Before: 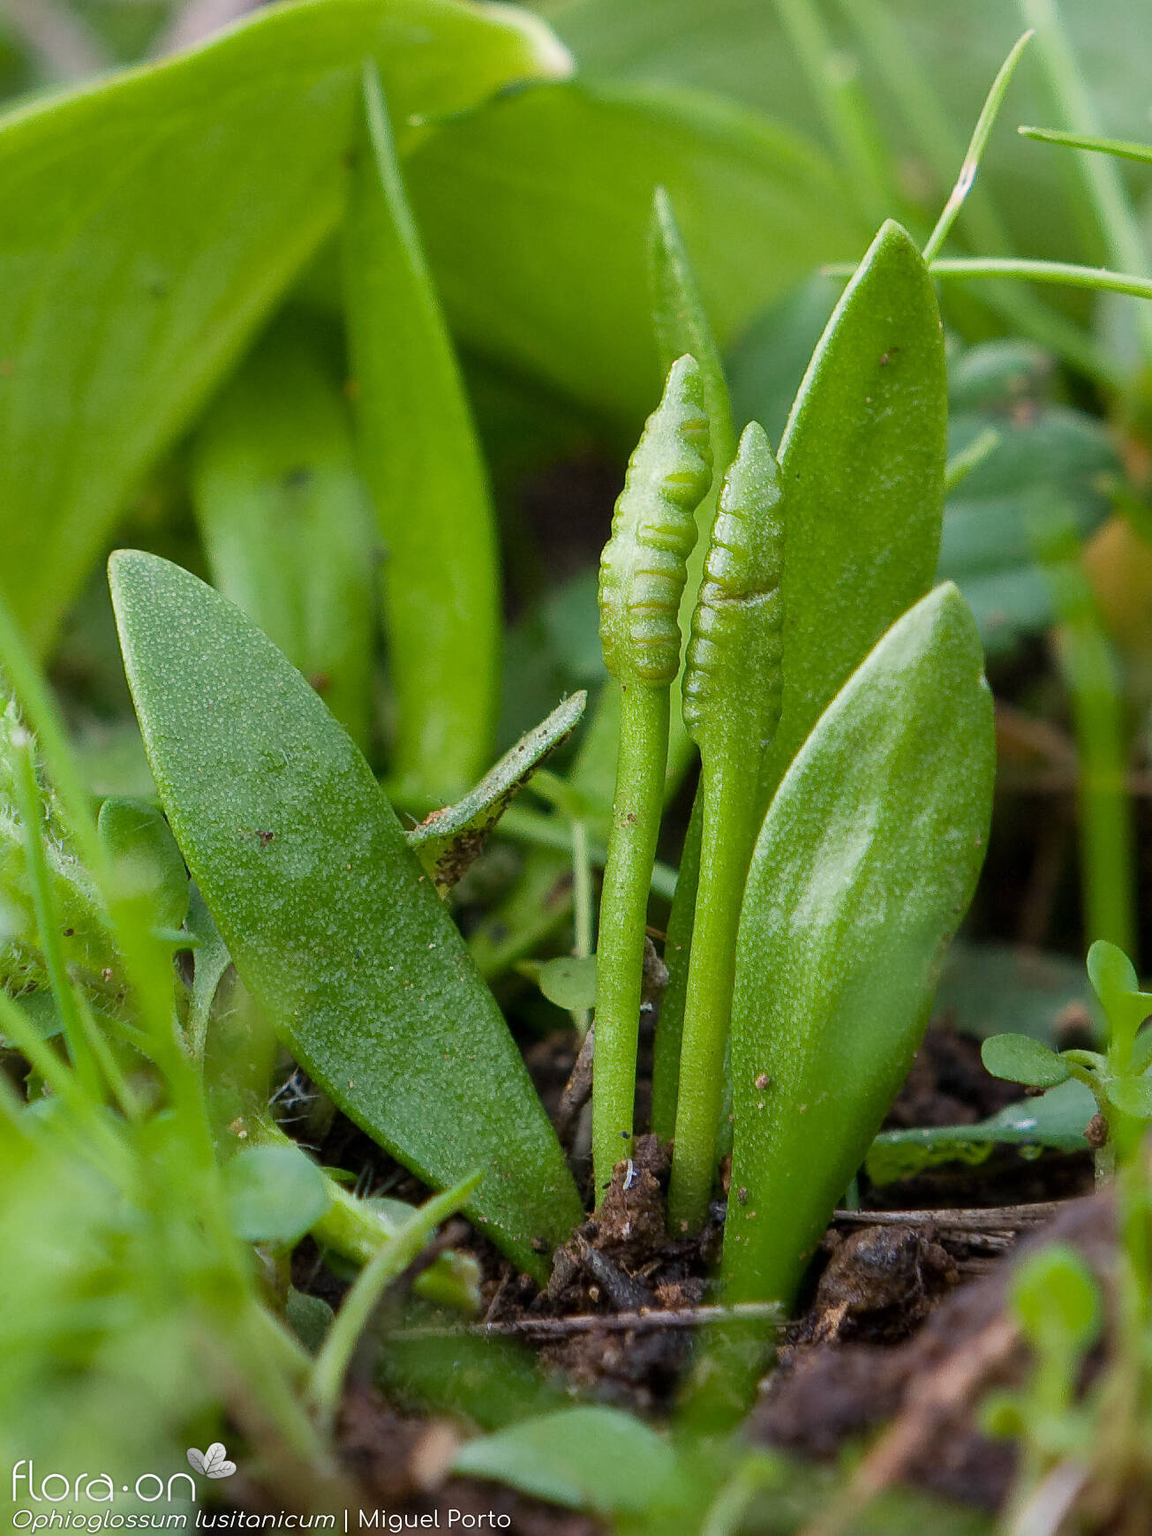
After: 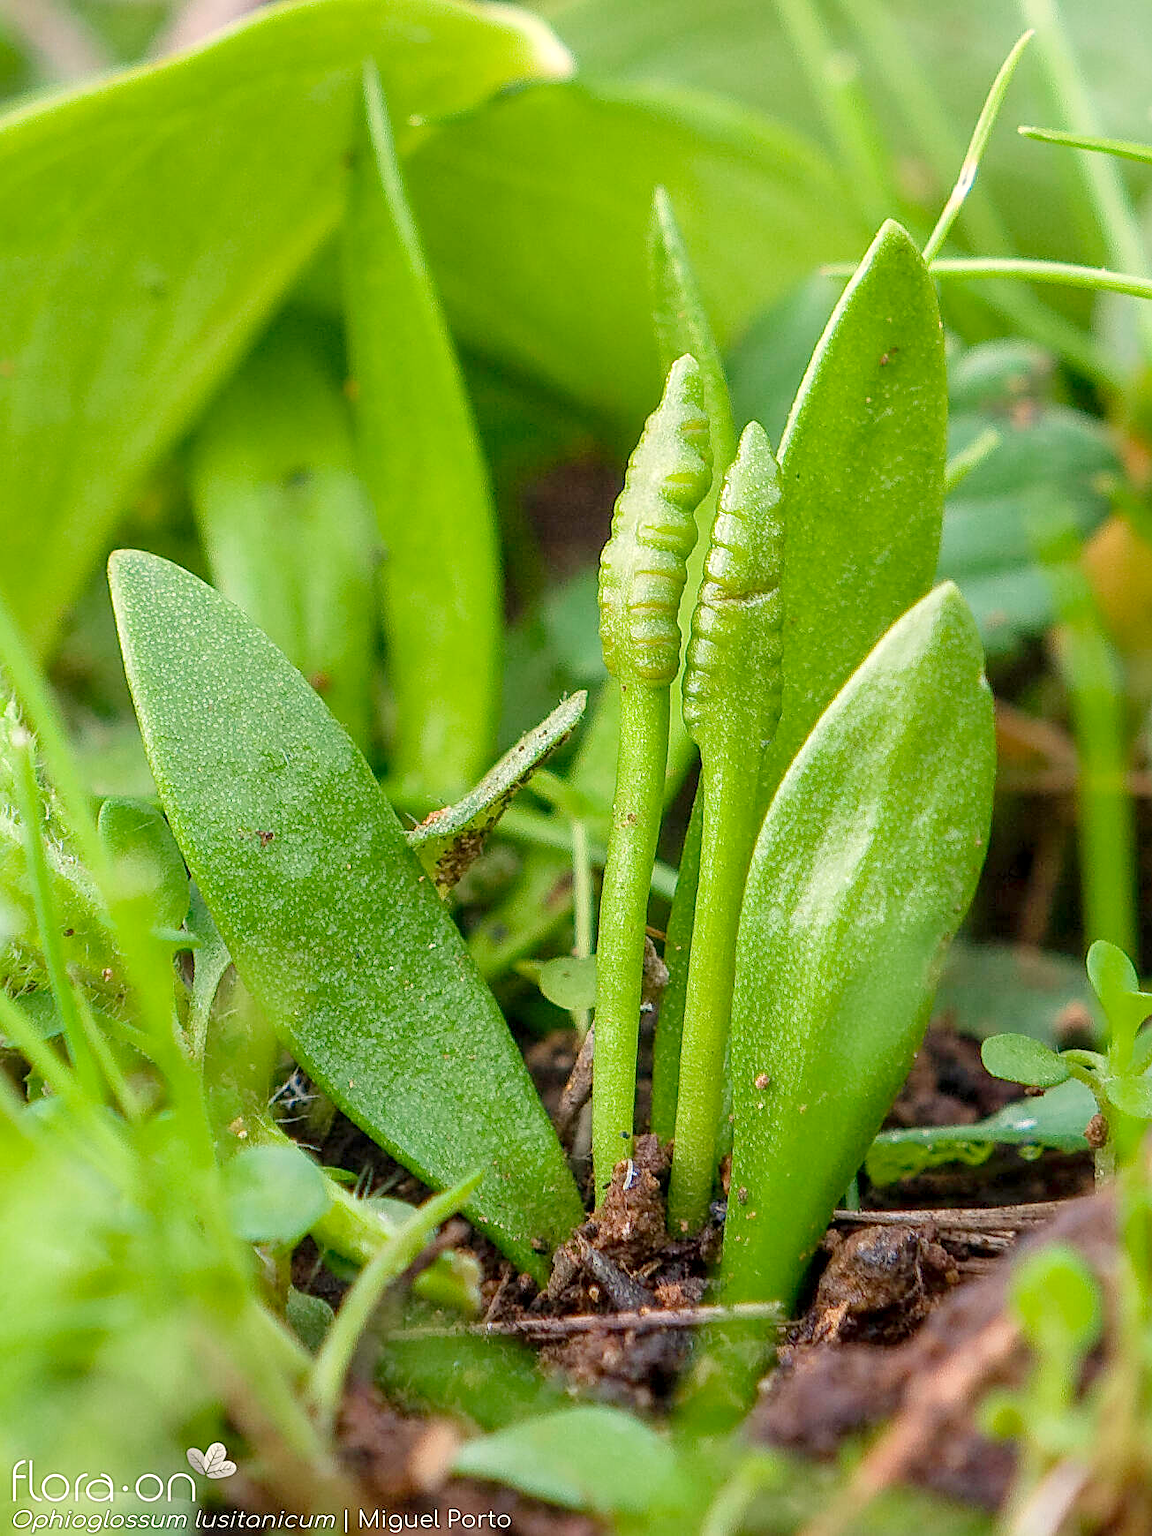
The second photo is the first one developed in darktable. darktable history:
white balance: red 1.045, blue 0.932
local contrast: on, module defaults
sharpen: on, module defaults
levels: levels [0, 0.397, 0.955]
